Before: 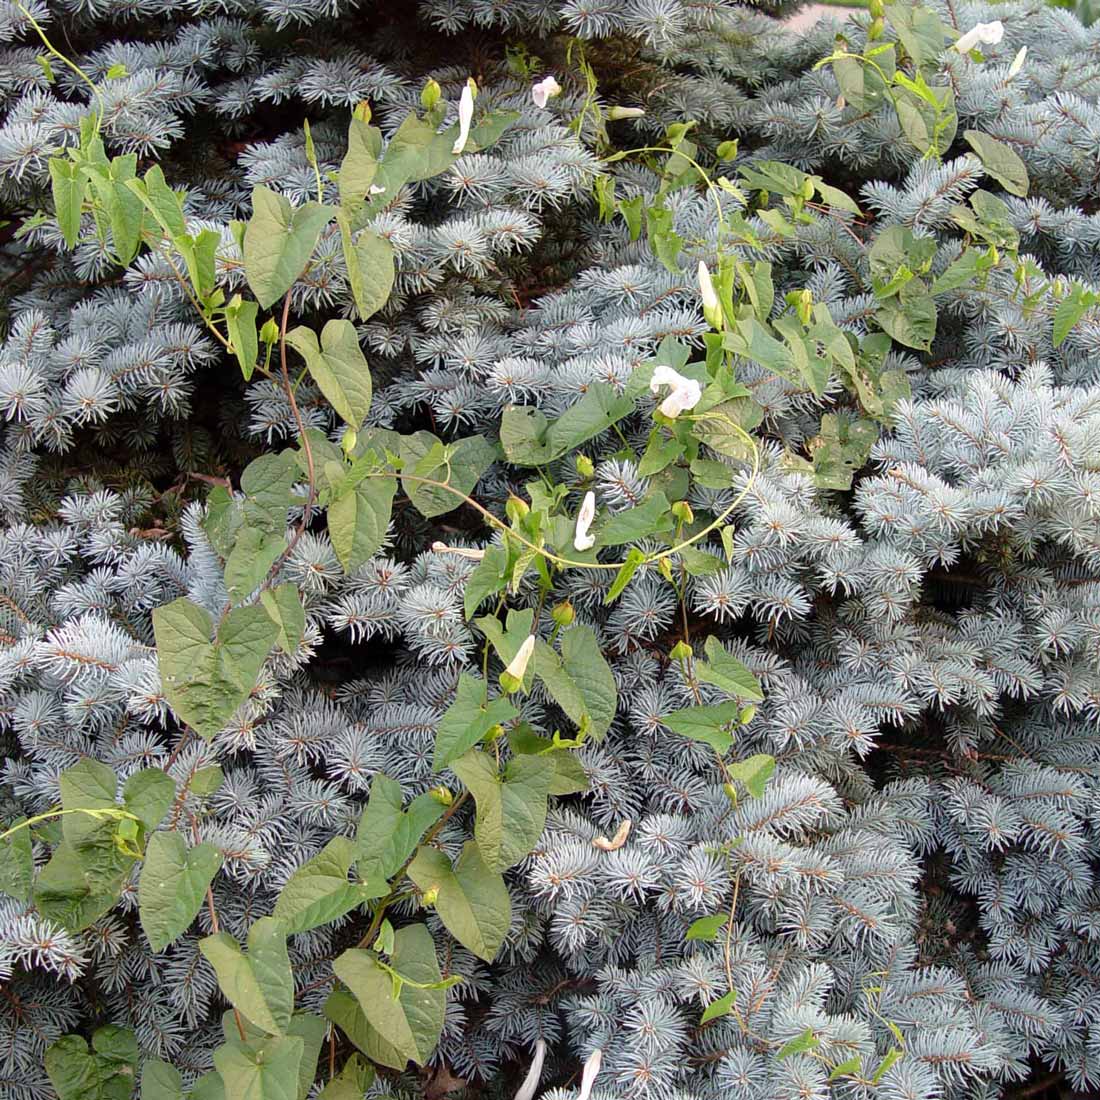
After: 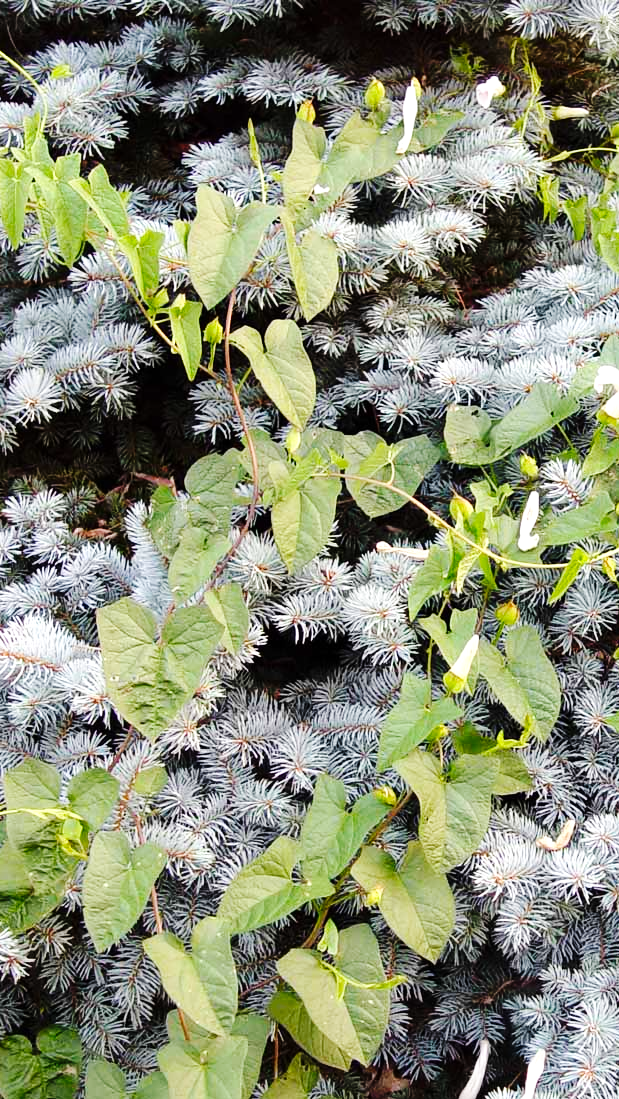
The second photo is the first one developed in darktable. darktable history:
base curve: curves: ch0 [(0, 0) (0.036, 0.025) (0.121, 0.166) (0.206, 0.329) (0.605, 0.79) (1, 1)], preserve colors none
levels: levels [0, 0.476, 0.951]
crop: left 5.114%, right 38.589%
